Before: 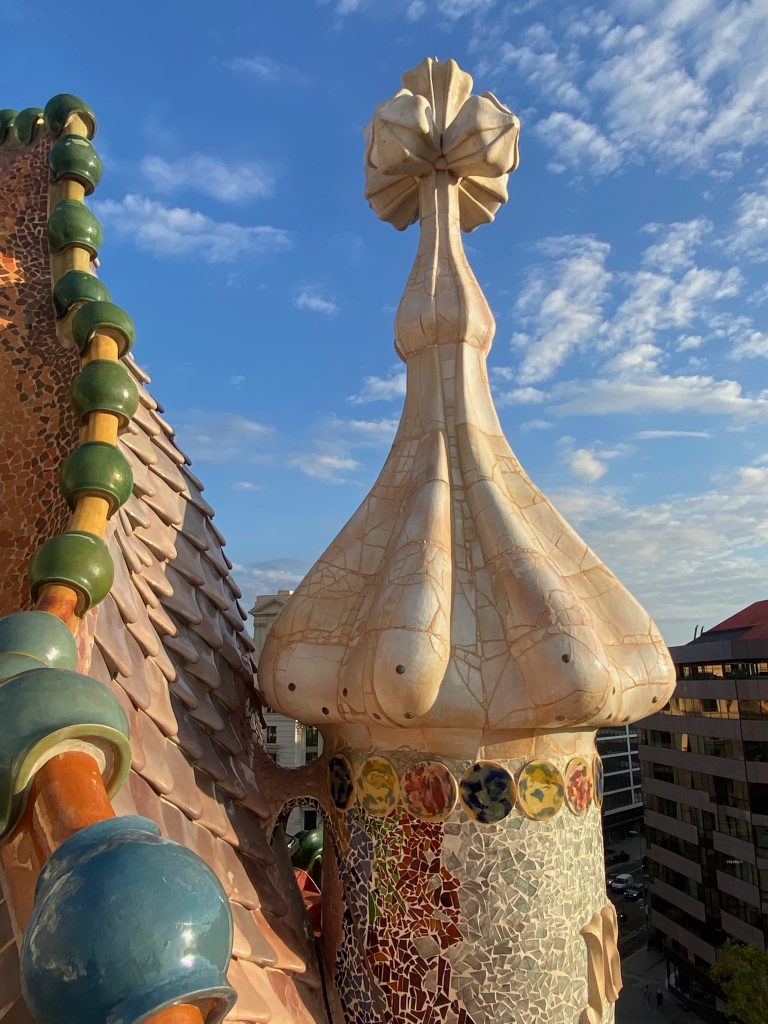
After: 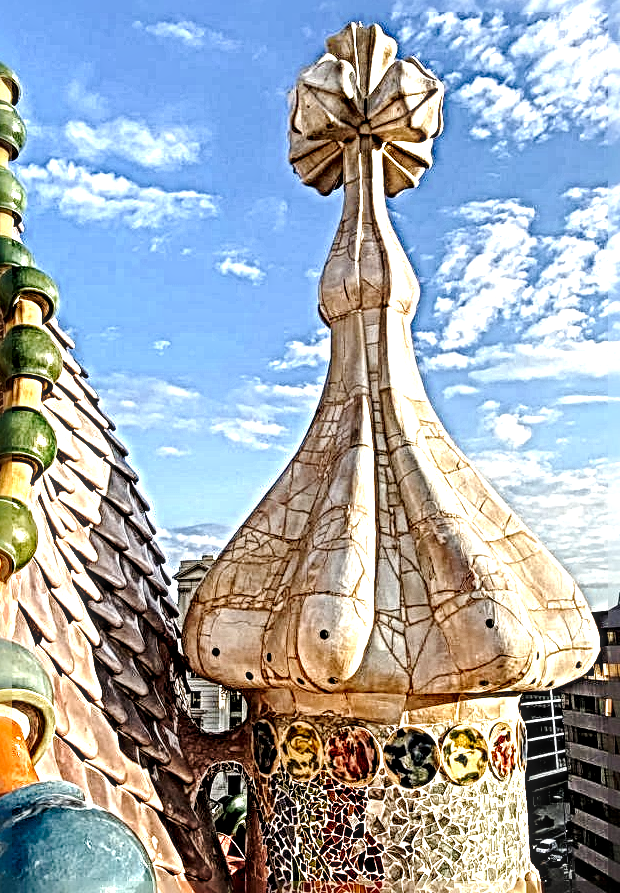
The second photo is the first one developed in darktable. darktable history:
local contrast: highlights 16%, detail 187%
exposure: black level correction 0, exposure 0.93 EV, compensate highlight preservation false
tone curve: curves: ch0 [(0, 0.046) (0.037, 0.056) (0.176, 0.162) (0.33, 0.331) (0.432, 0.475) (0.601, 0.665) (0.843, 0.876) (1, 1)]; ch1 [(0, 0) (0.339, 0.349) (0.445, 0.42) (0.476, 0.47) (0.497, 0.492) (0.523, 0.514) (0.557, 0.558) (0.632, 0.615) (0.728, 0.746) (1, 1)]; ch2 [(0, 0) (0.327, 0.324) (0.417, 0.44) (0.46, 0.453) (0.502, 0.495) (0.526, 0.52) (0.54, 0.55) (0.606, 0.626) (0.745, 0.704) (1, 1)], preserve colors none
sharpen: radius 6.283, amount 1.807, threshold 0.016
crop: left 9.991%, top 3.47%, right 9.218%, bottom 9.285%
